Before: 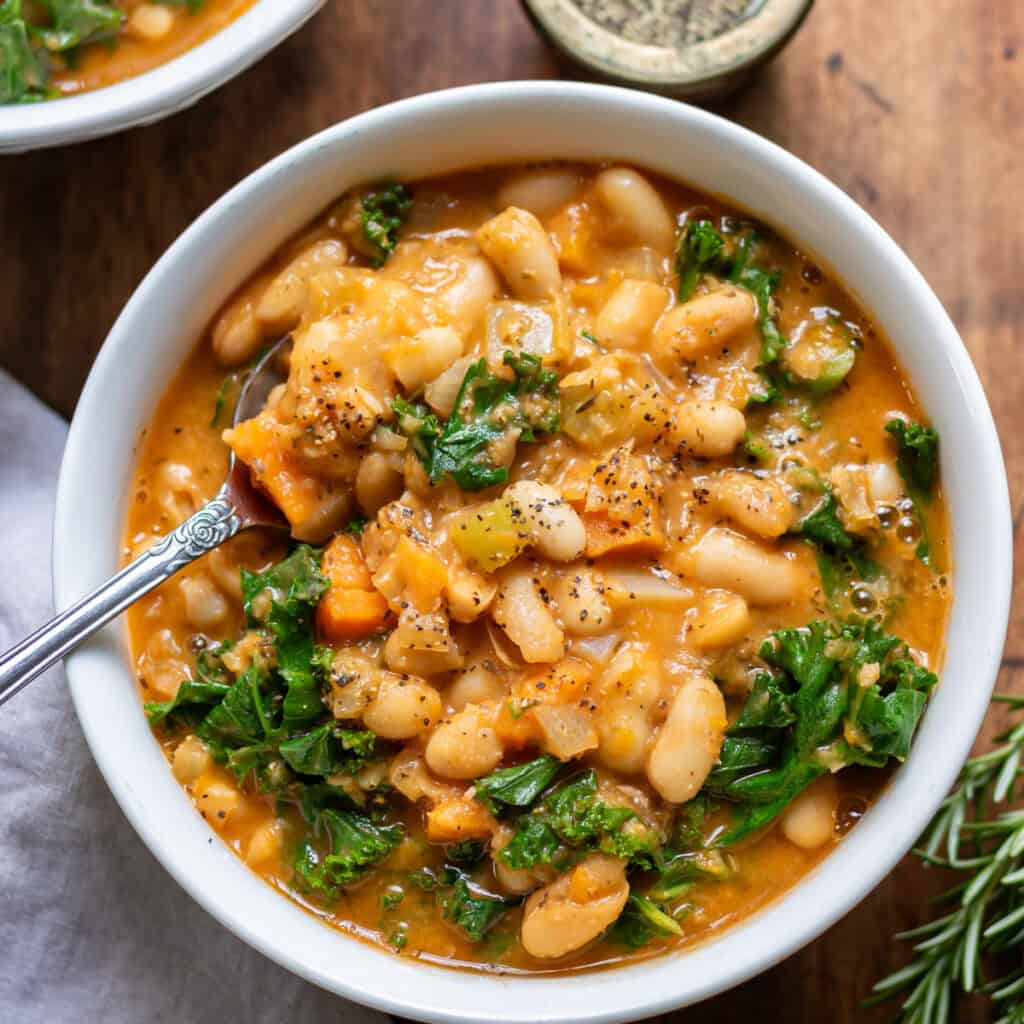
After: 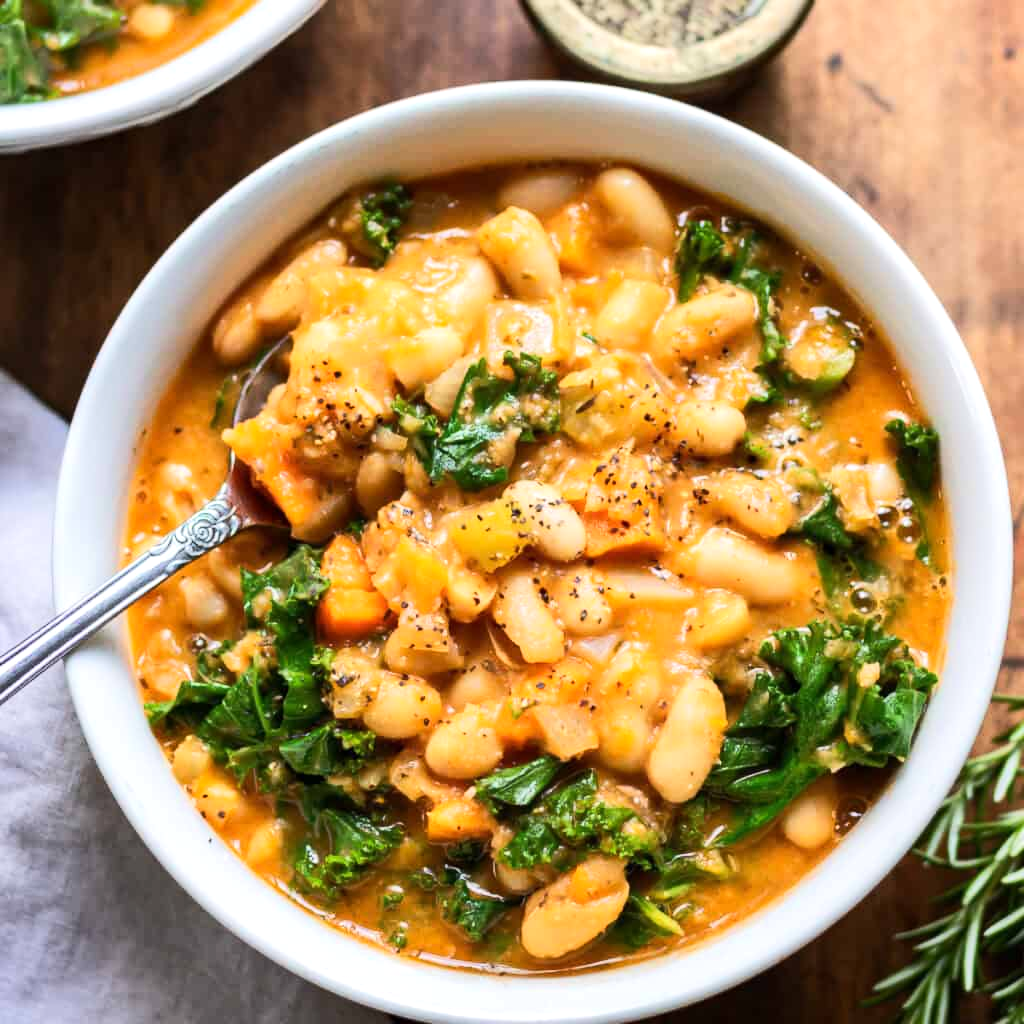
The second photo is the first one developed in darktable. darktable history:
tone equalizer: -8 EV 0.022 EV, -7 EV -0.037 EV, -6 EV 0.048 EV, -5 EV 0.025 EV, -4 EV 0.3 EV, -3 EV 0.611 EV, -2 EV 0.567 EV, -1 EV 0.192 EV, +0 EV 0.029 EV, edges refinement/feathering 500, mask exposure compensation -1.57 EV, preserve details no
